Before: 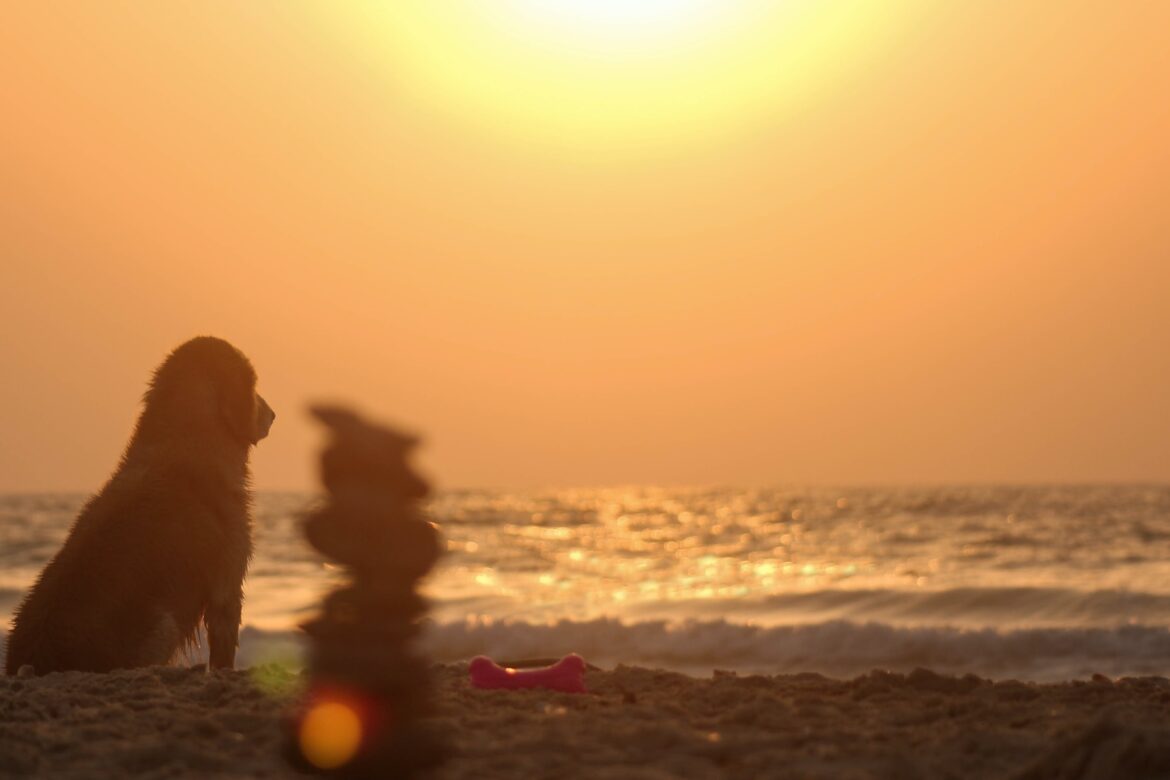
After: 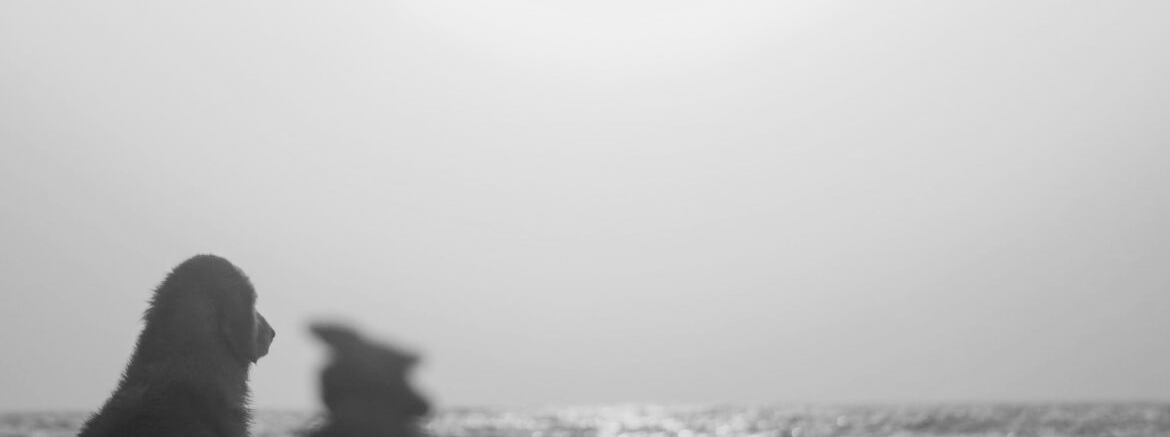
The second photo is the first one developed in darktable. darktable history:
crop and rotate: top 10.605%, bottom 33.274%
shadows and highlights: radius 331.84, shadows 53.55, highlights -100, compress 94.63%, highlights color adjustment 73.23%, soften with gaussian
monochrome: a 26.22, b 42.67, size 0.8
base curve: curves: ch0 [(0, 0) (0.032, 0.025) (0.121, 0.166) (0.206, 0.329) (0.605, 0.79) (1, 1)], preserve colors none
